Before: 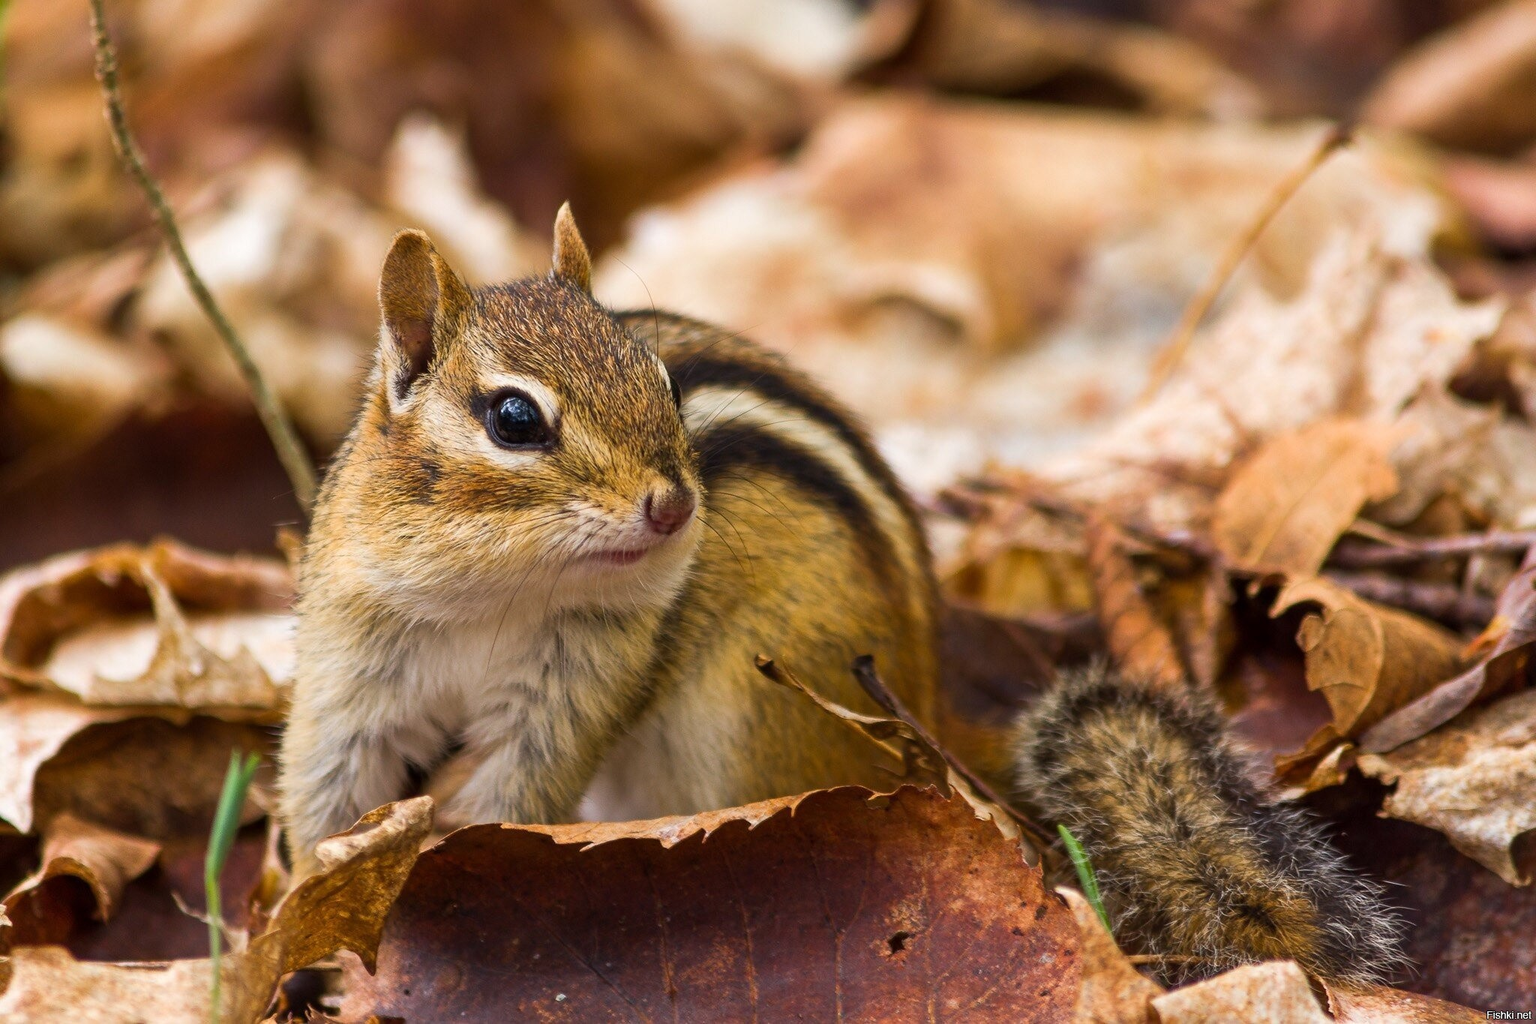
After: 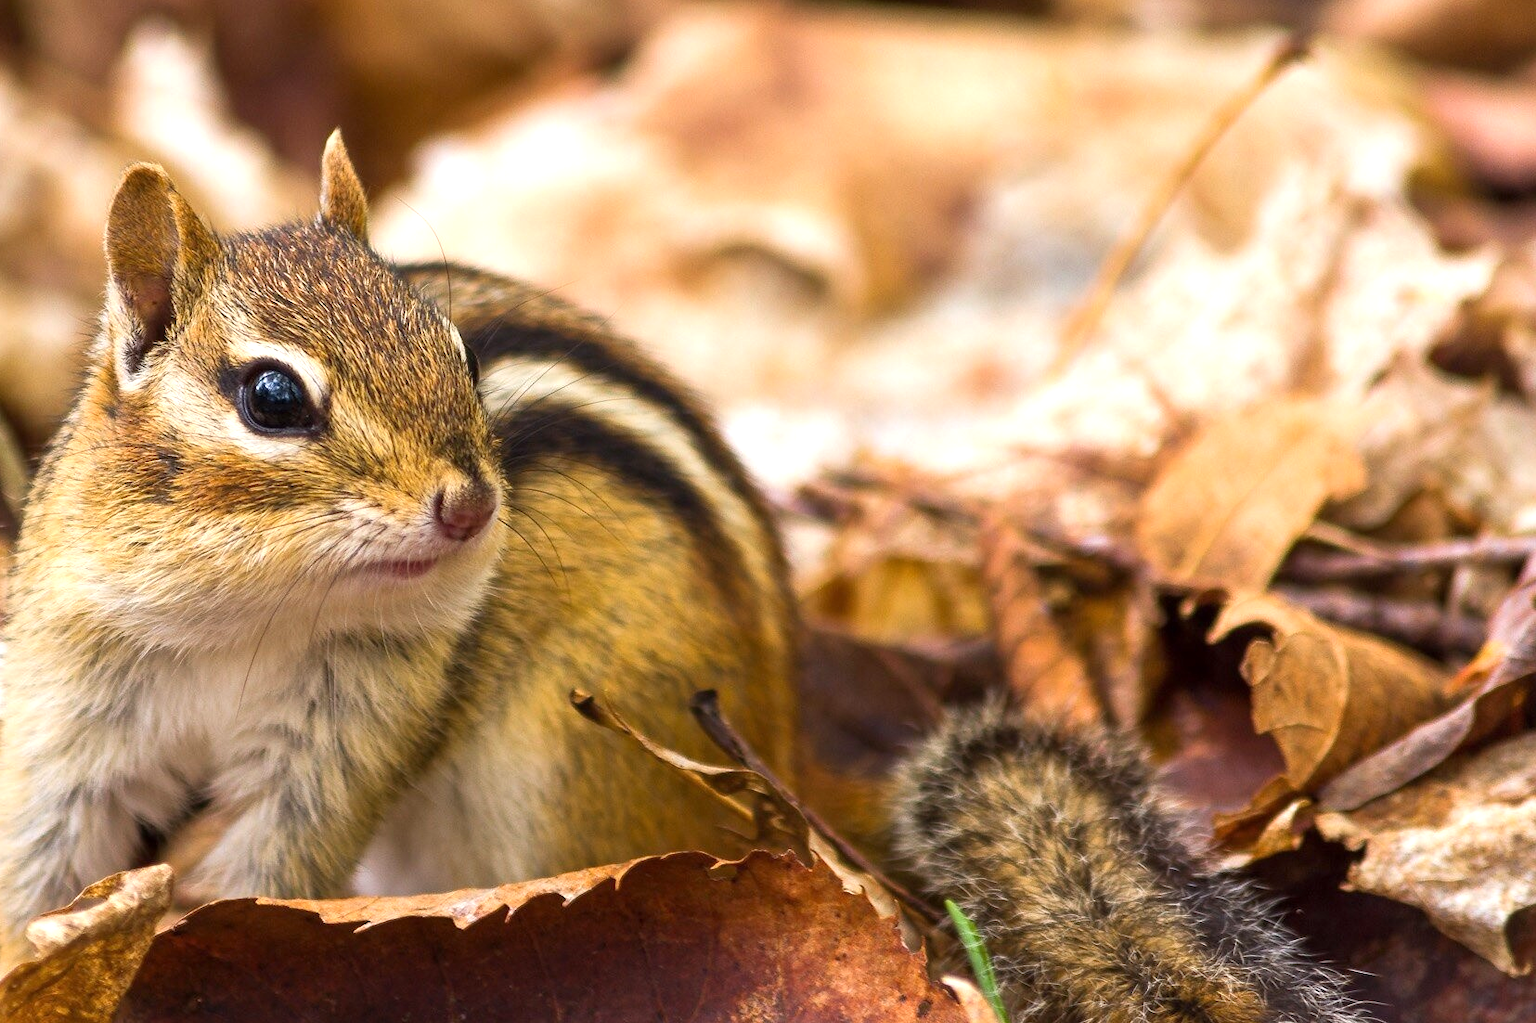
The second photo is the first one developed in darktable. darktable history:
exposure: exposure 0.496 EV, compensate highlight preservation false
crop: left 19.159%, top 9.58%, bottom 9.58%
